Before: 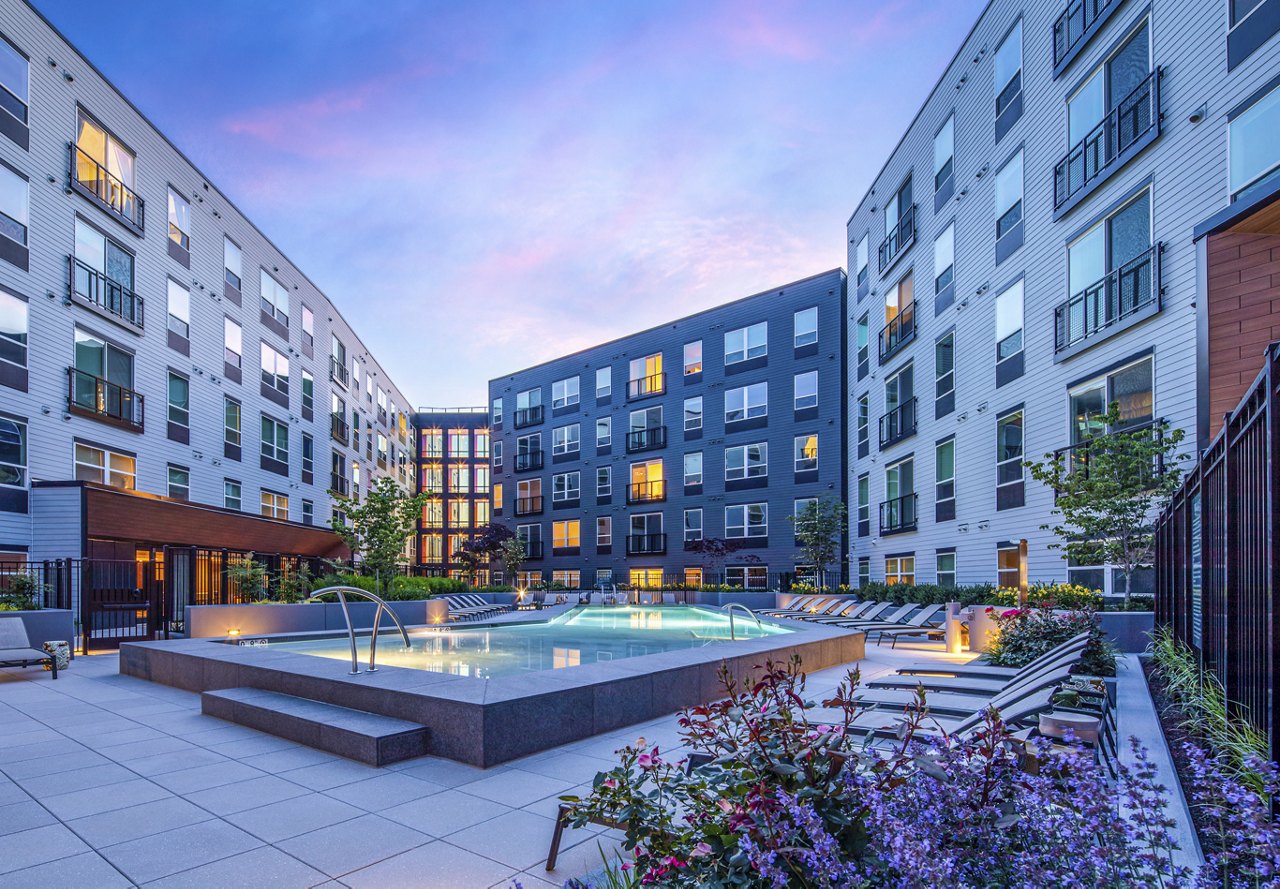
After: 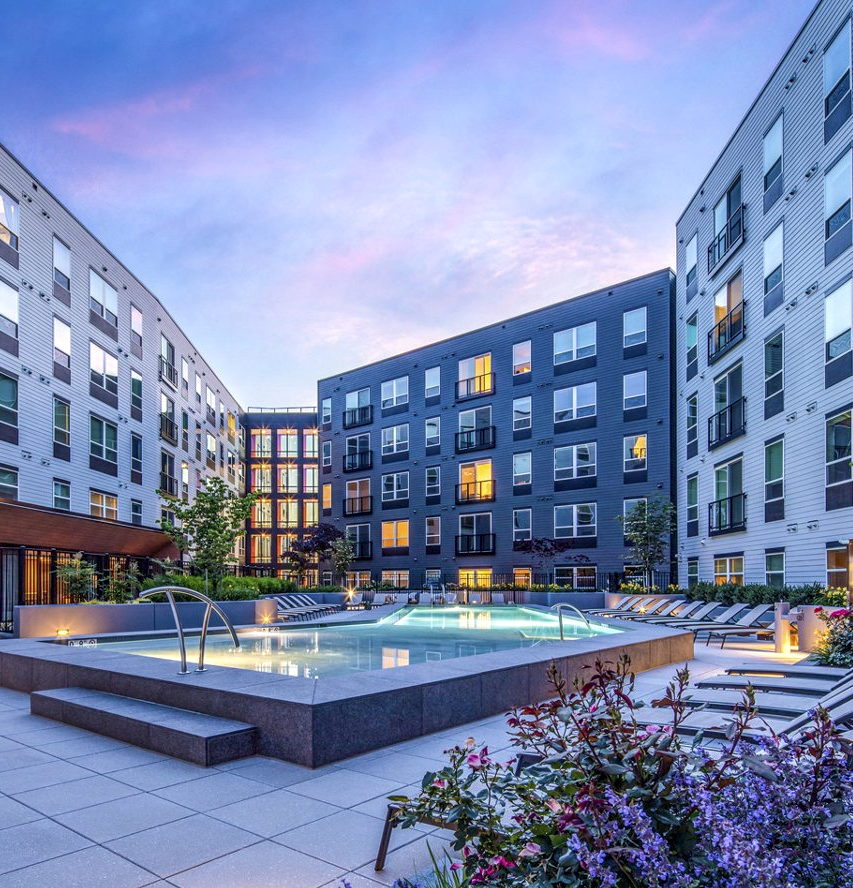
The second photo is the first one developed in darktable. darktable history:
local contrast: detail 130%
crop and rotate: left 13.41%, right 19.88%
